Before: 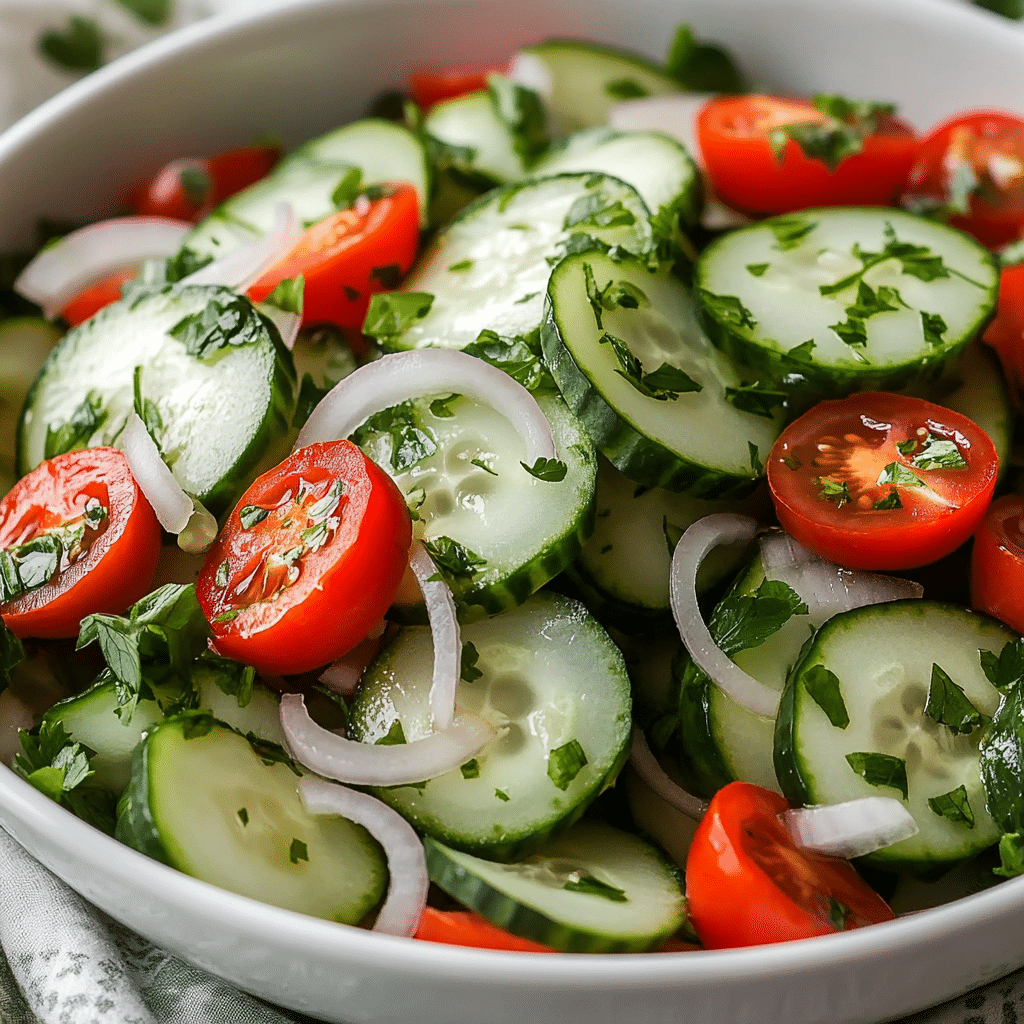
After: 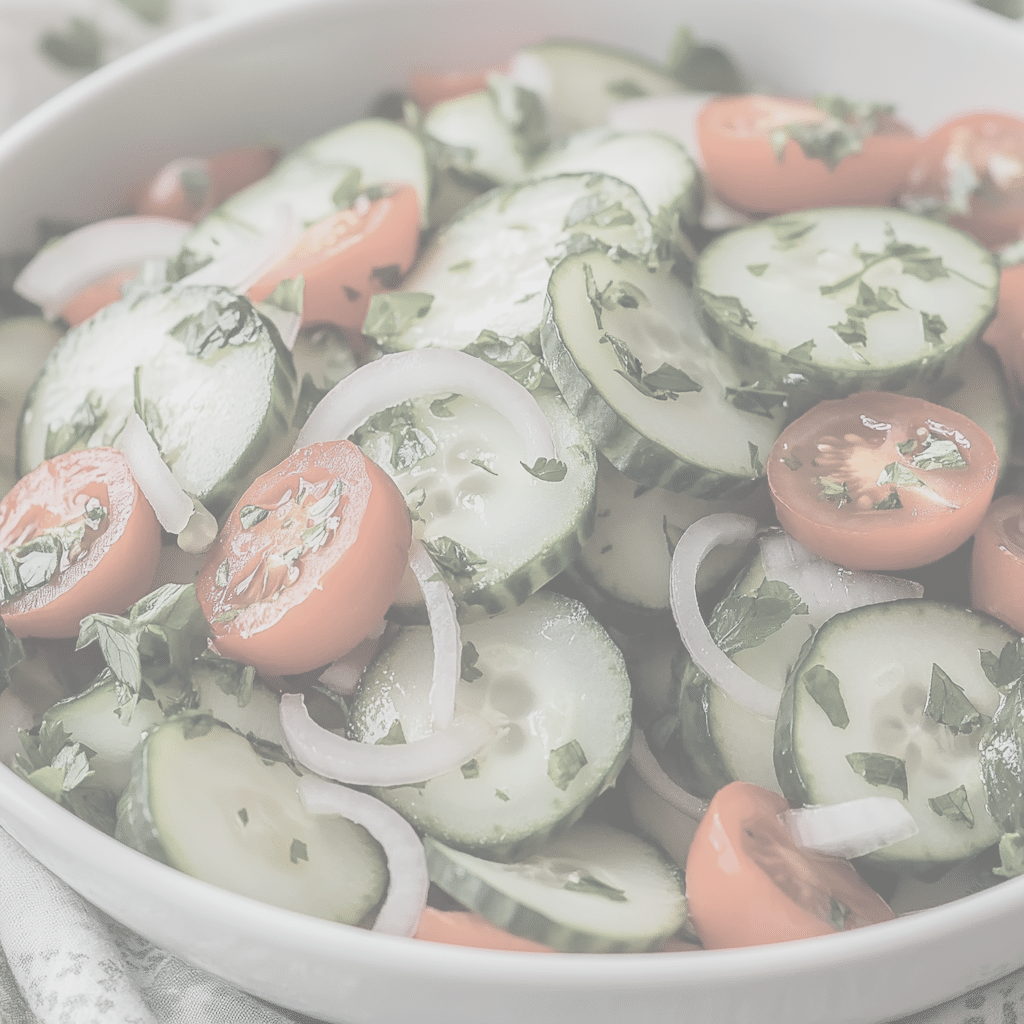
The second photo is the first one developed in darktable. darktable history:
contrast brightness saturation: contrast -0.325, brightness 0.734, saturation -0.779
